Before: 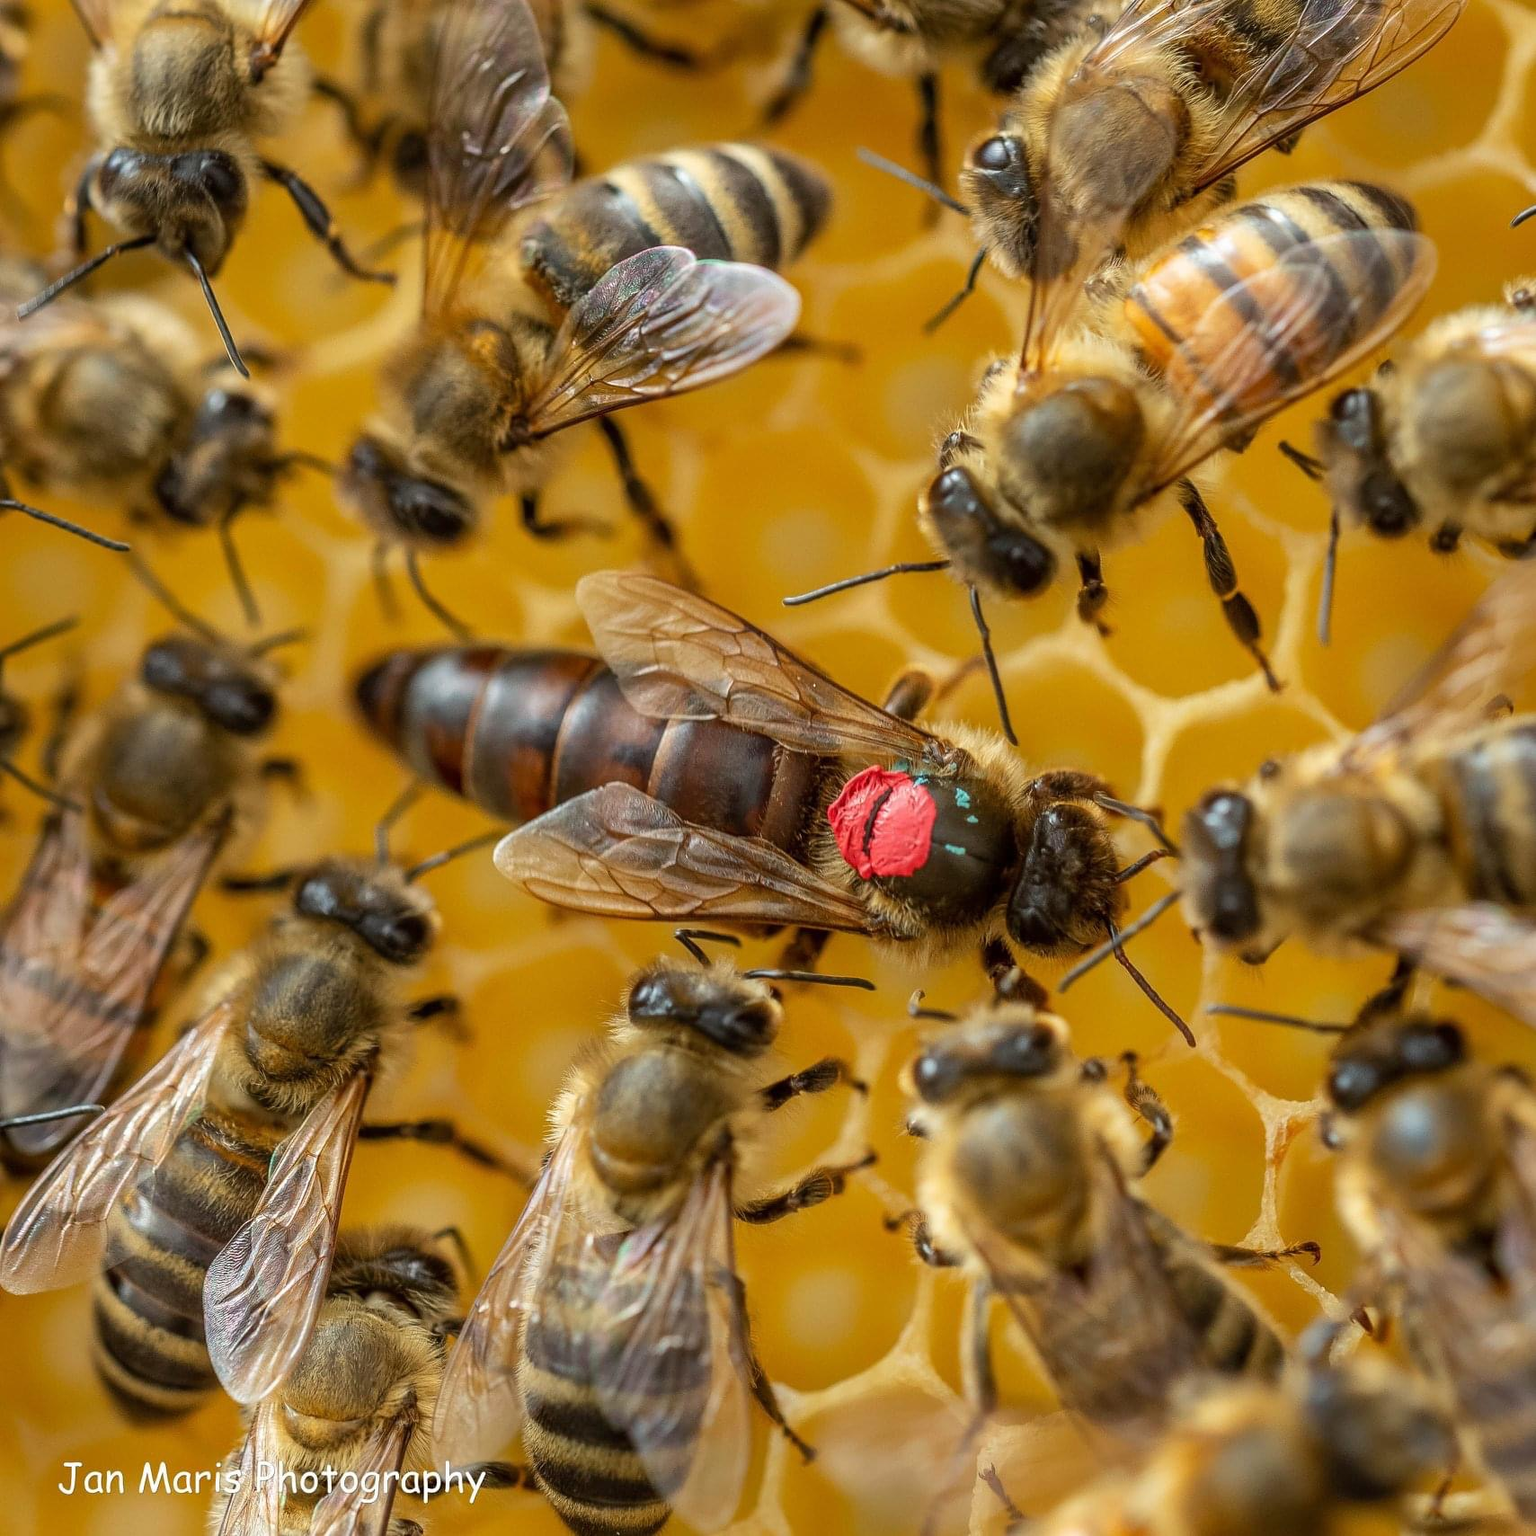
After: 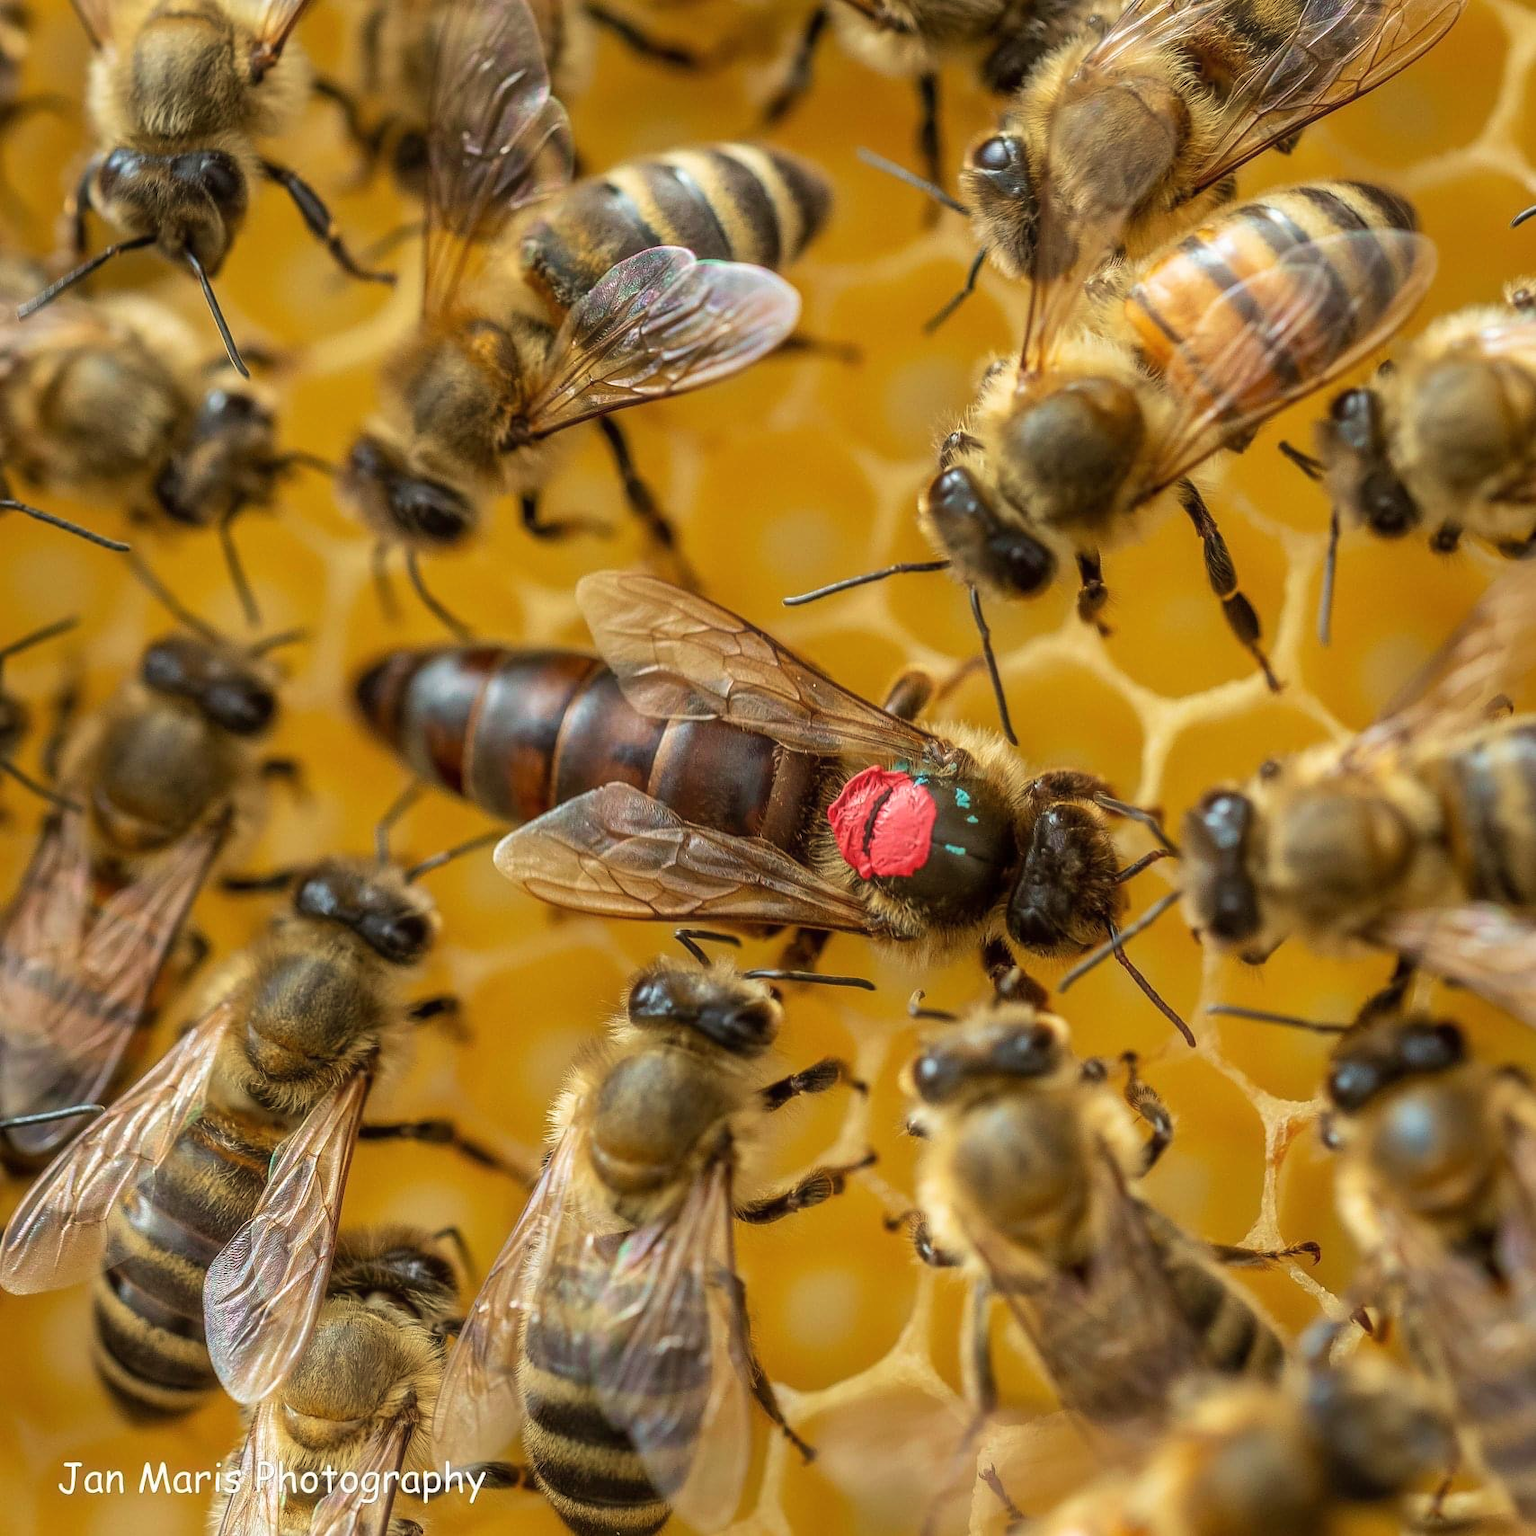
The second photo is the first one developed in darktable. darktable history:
velvia: on, module defaults
haze removal: strength -0.05
